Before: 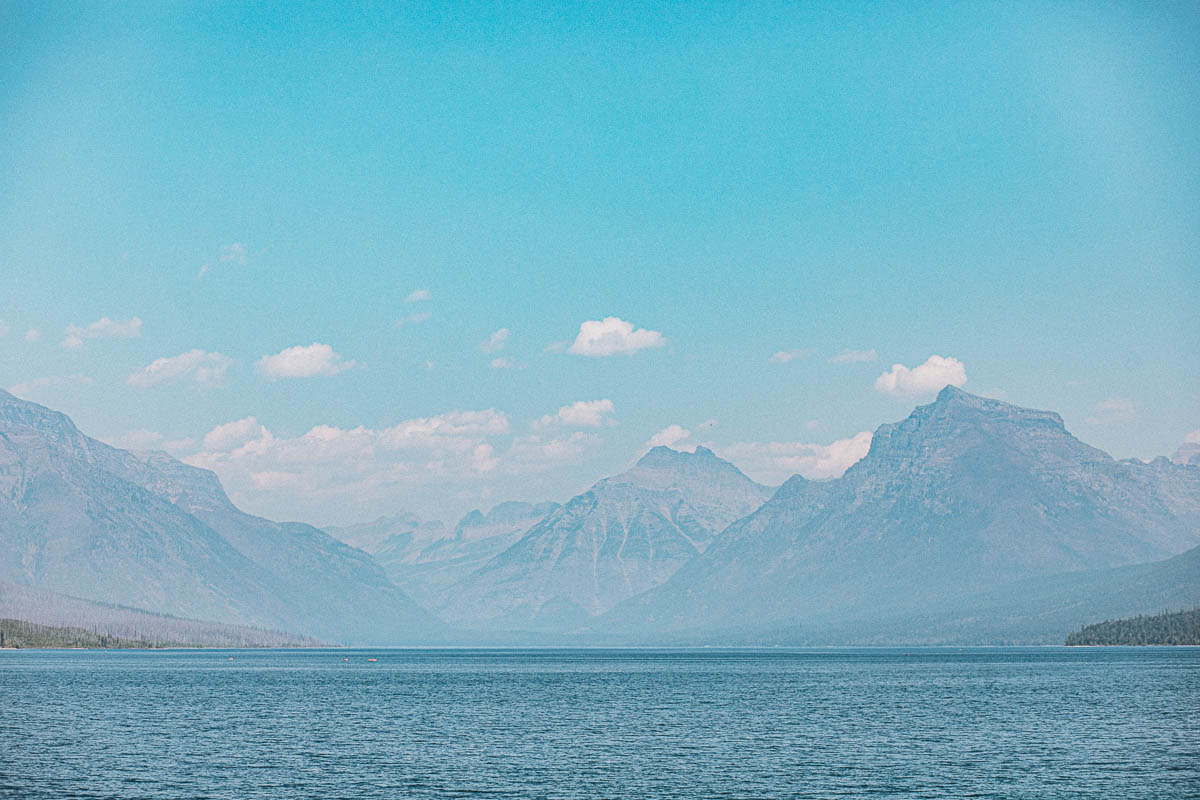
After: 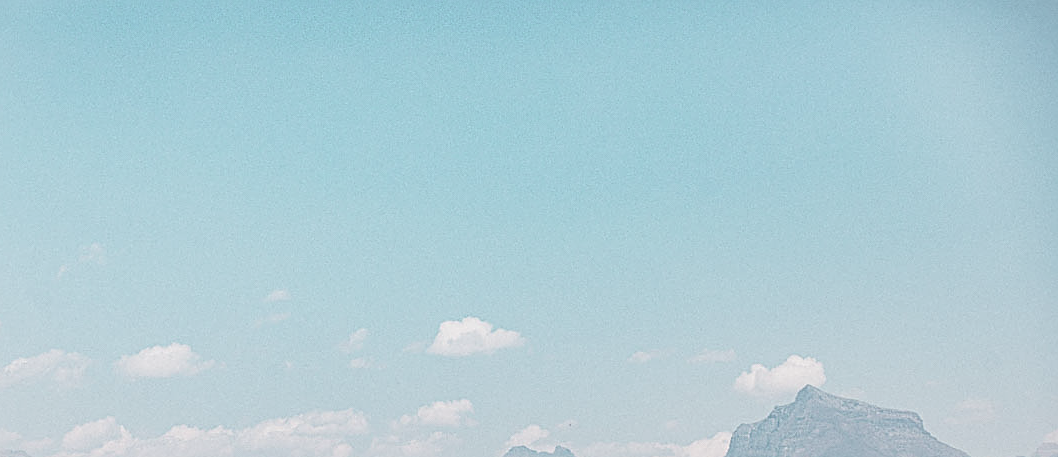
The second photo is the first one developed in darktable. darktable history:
contrast brightness saturation: brightness 0.18, saturation -0.5
crop and rotate: left 11.812%, bottom 42.776%
sharpen: on, module defaults
